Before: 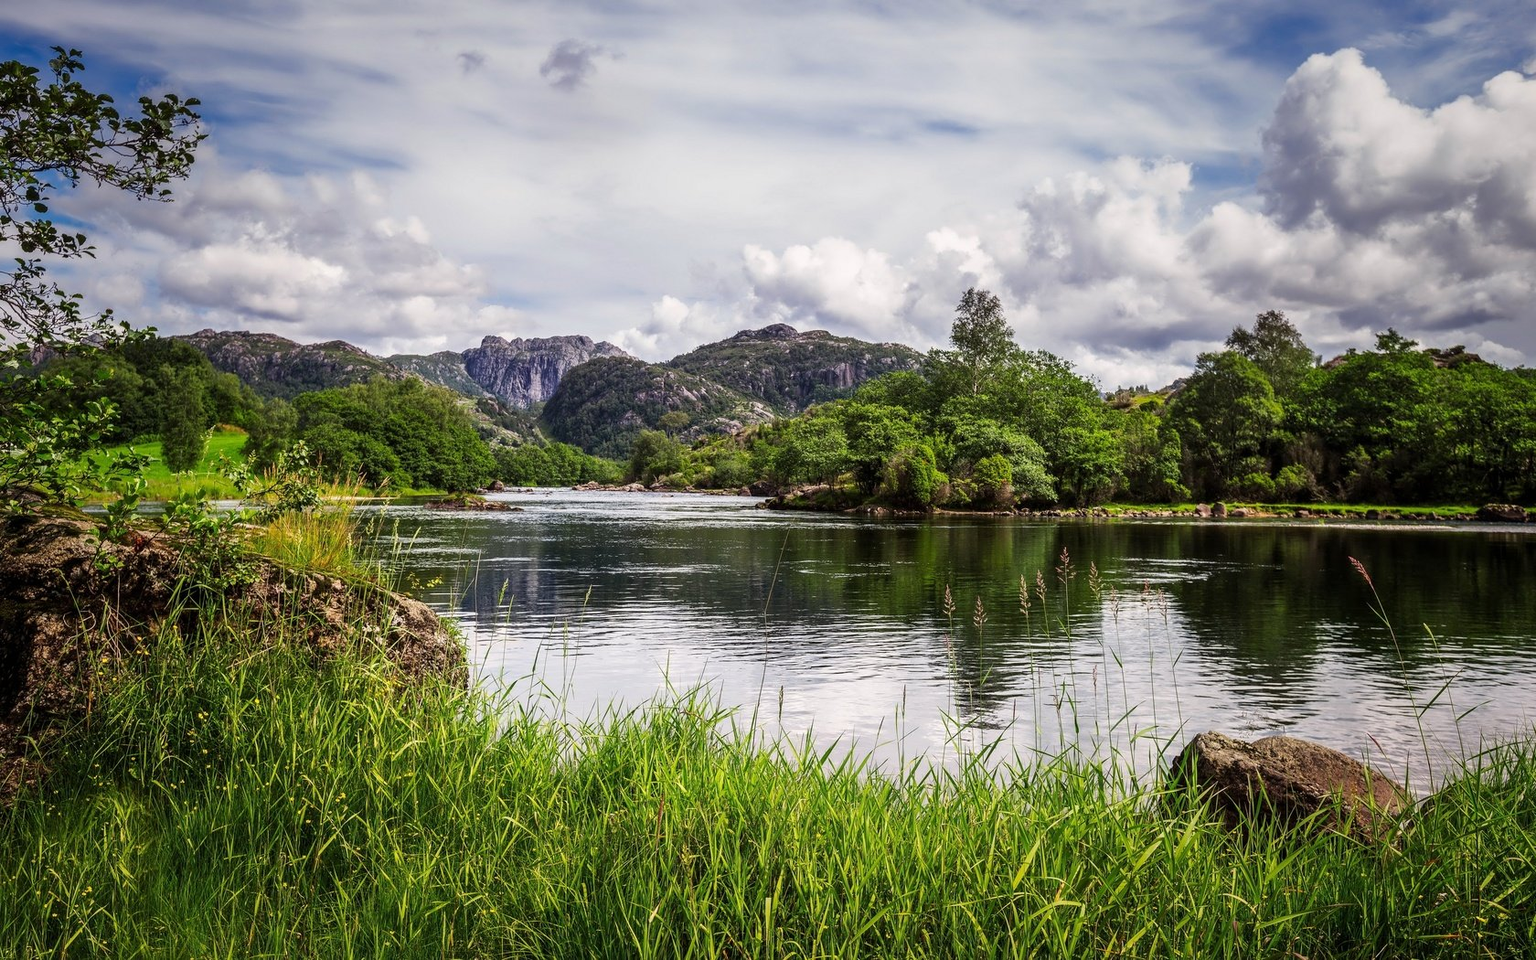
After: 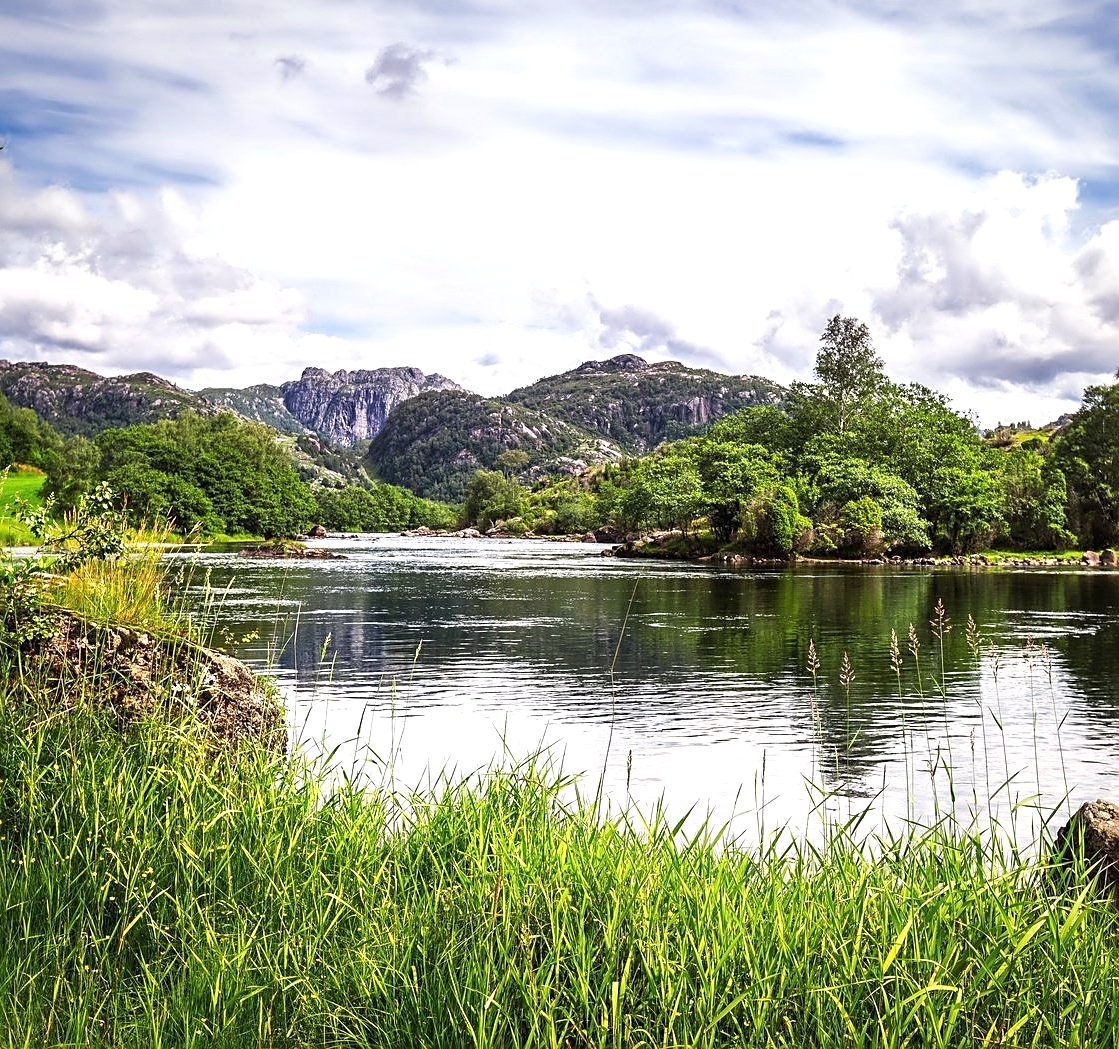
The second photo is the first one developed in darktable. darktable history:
exposure: black level correction 0, exposure 0.7 EV, compensate exposure bias true, compensate highlight preservation false
sharpen: on, module defaults
crop and rotate: left 13.409%, right 19.924%
